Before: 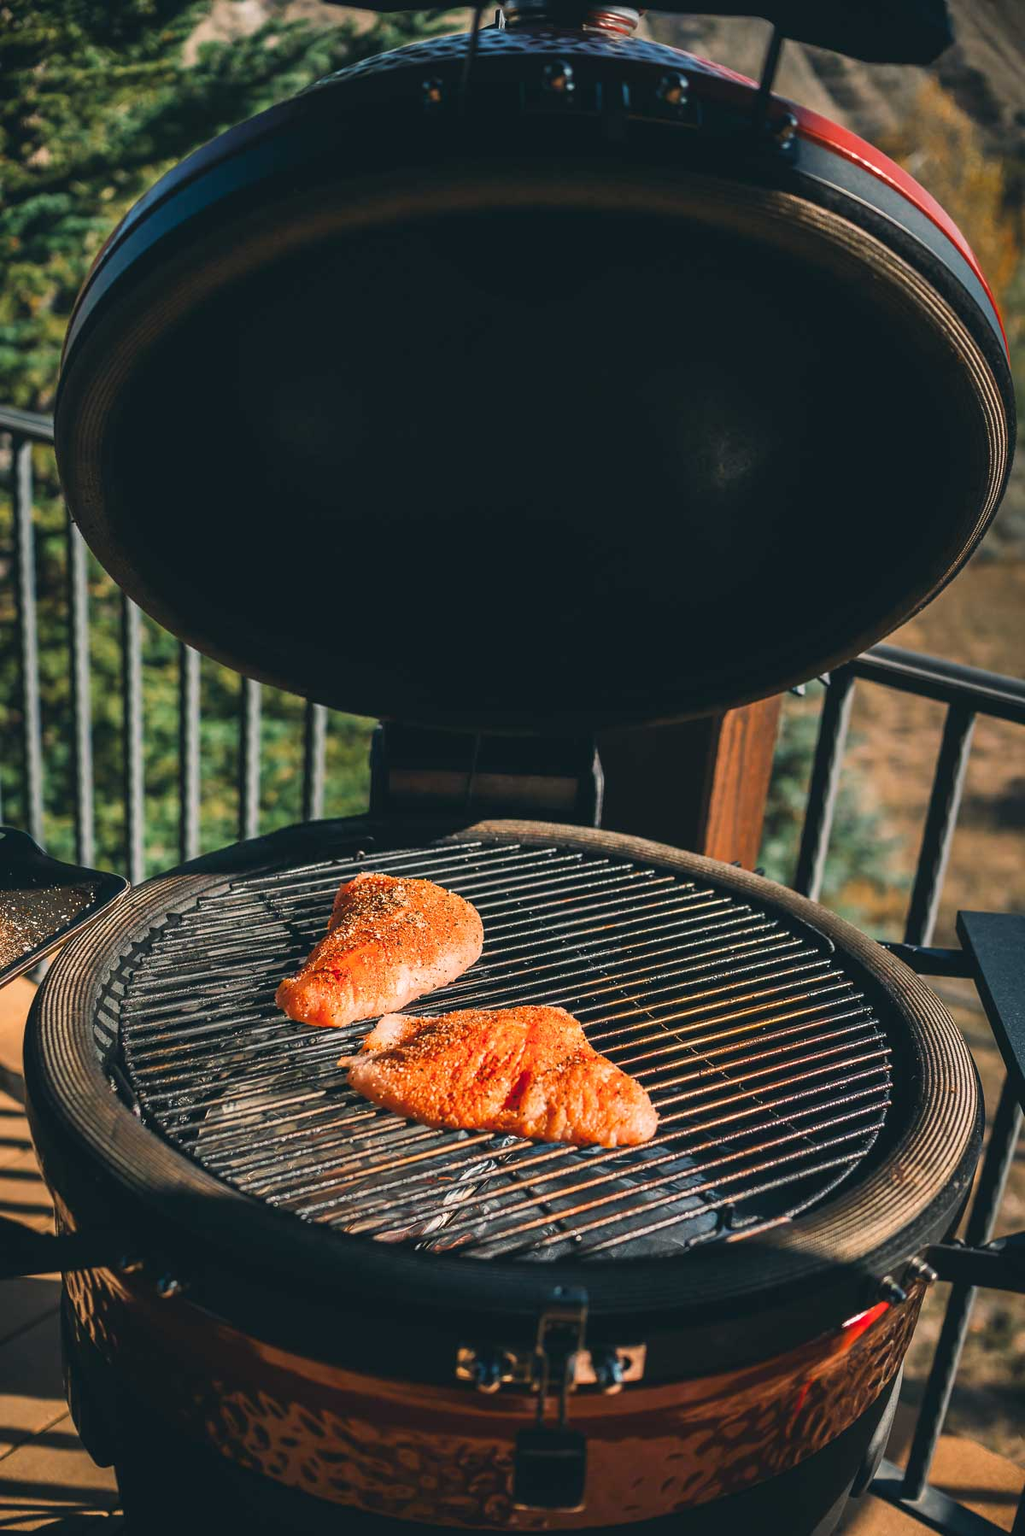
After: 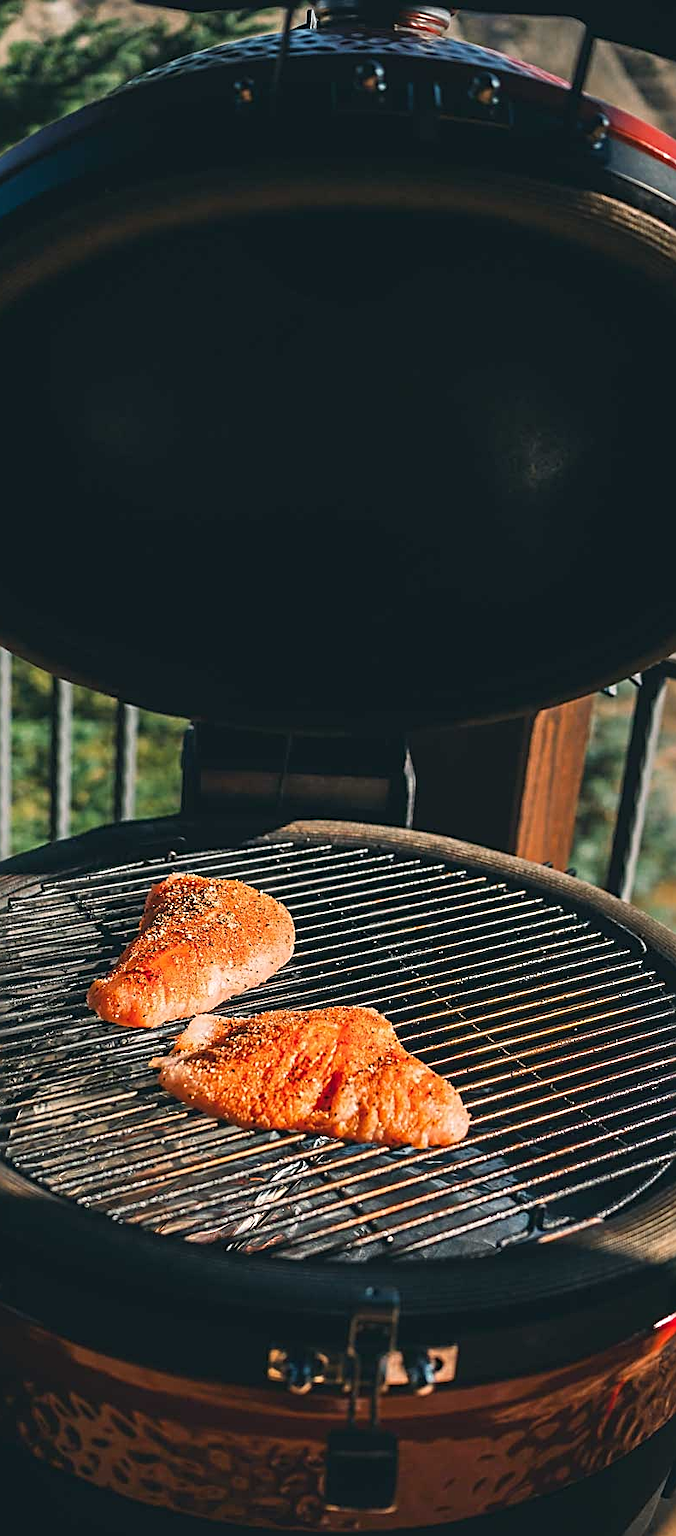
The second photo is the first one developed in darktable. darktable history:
crop and rotate: left 18.442%, right 15.508%
sharpen: radius 2.543, amount 0.636
